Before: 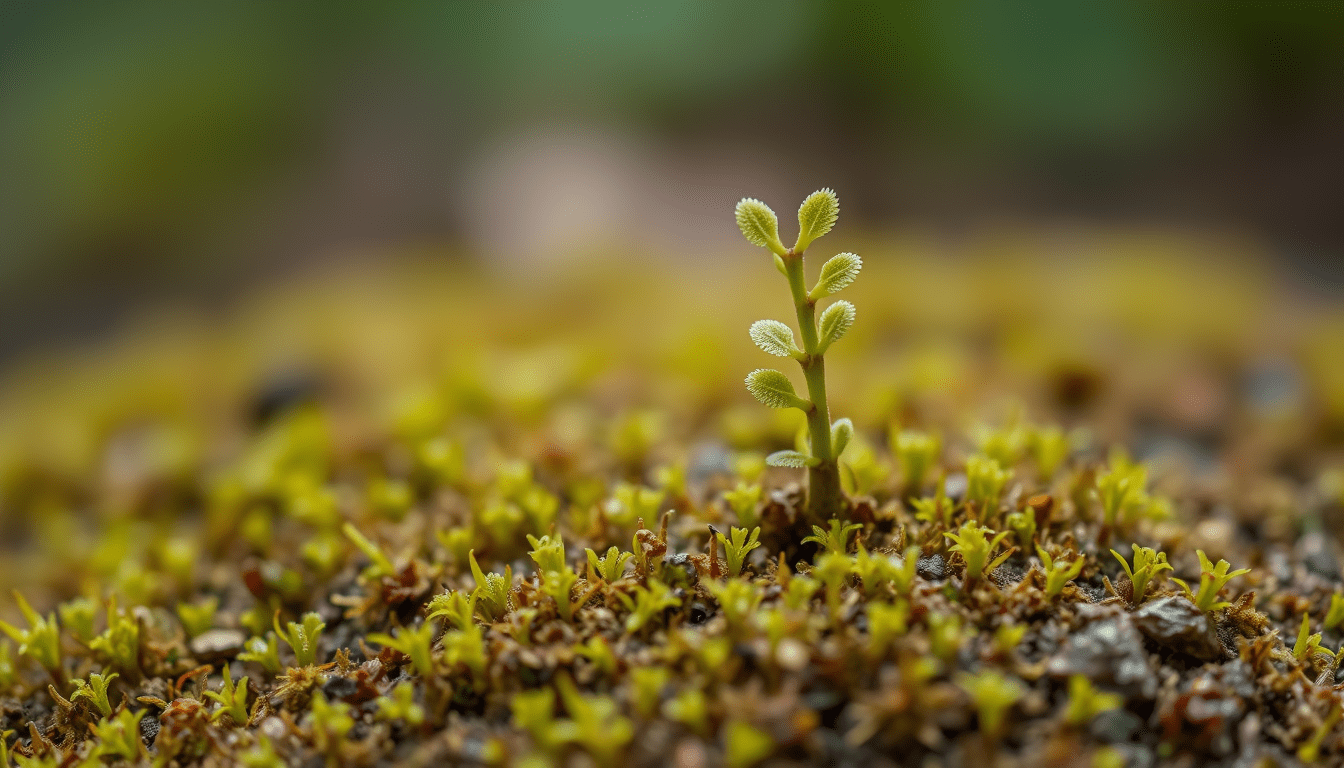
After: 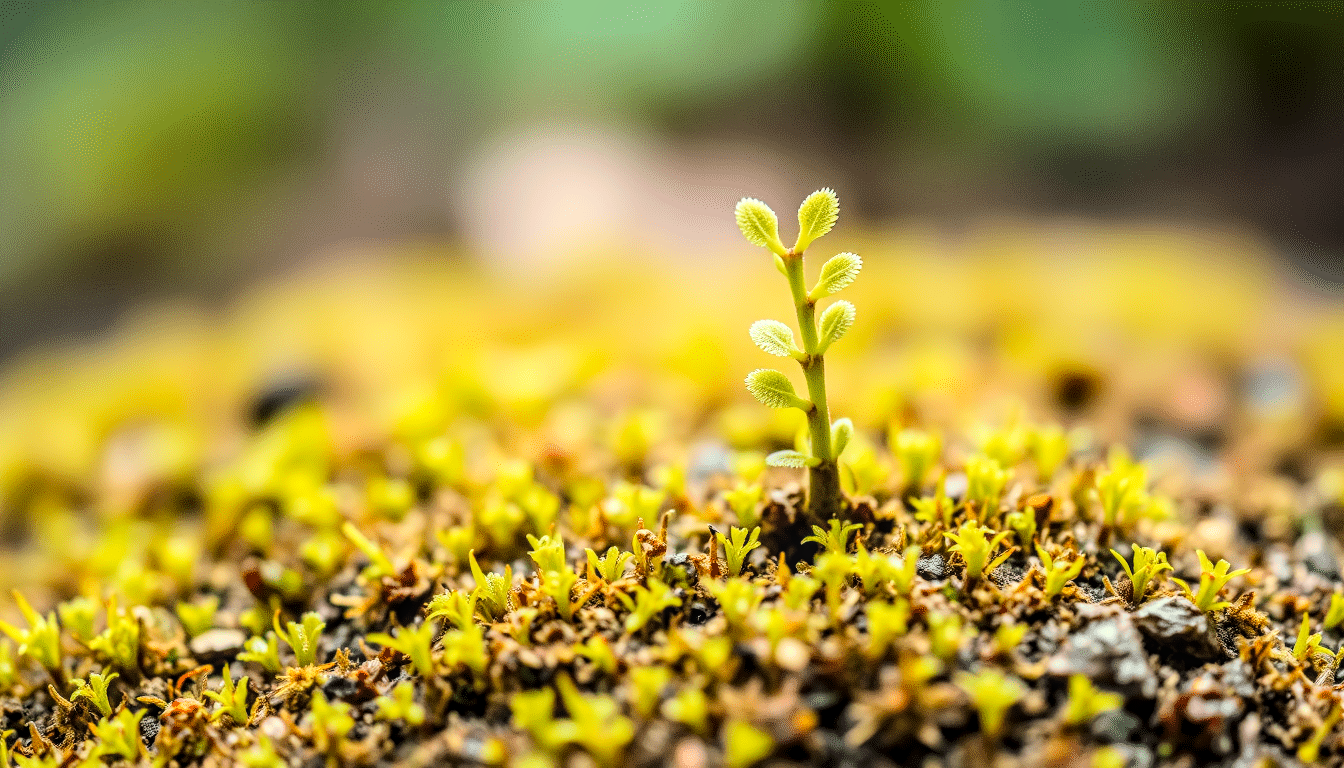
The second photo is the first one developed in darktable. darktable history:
tone curve: curves: ch0 [(0, 0) (0.004, 0) (0.133, 0.071) (0.325, 0.456) (0.832, 0.957) (1, 1)], color space Lab, linked channels, preserve colors none
exposure: exposure 0.178 EV, compensate exposure bias true, compensate highlight preservation false
local contrast: on, module defaults
